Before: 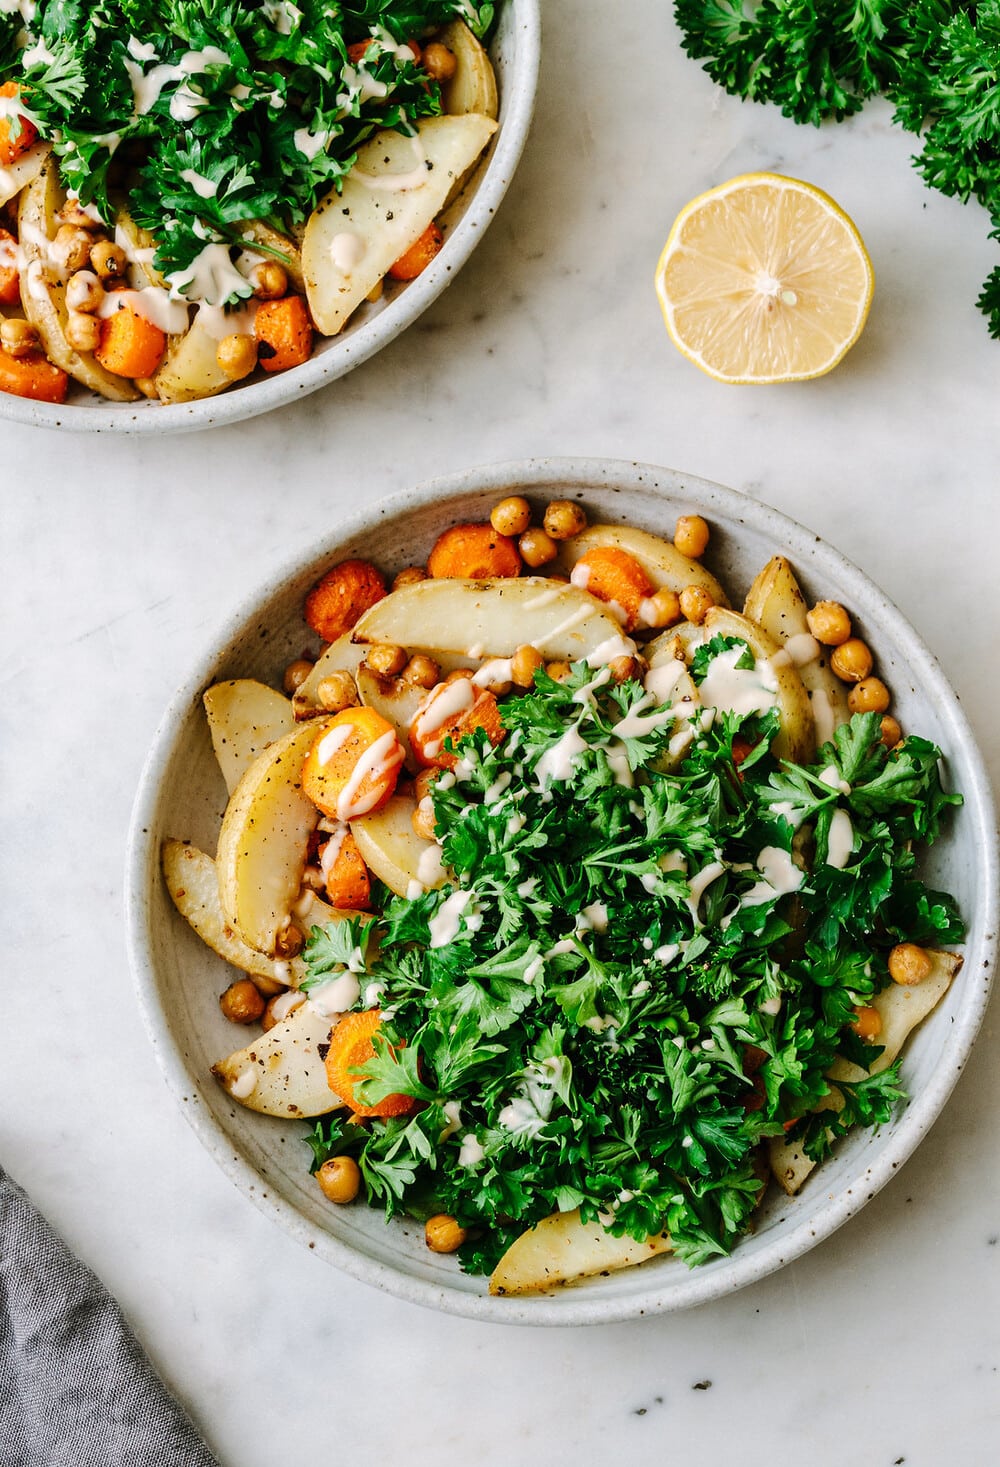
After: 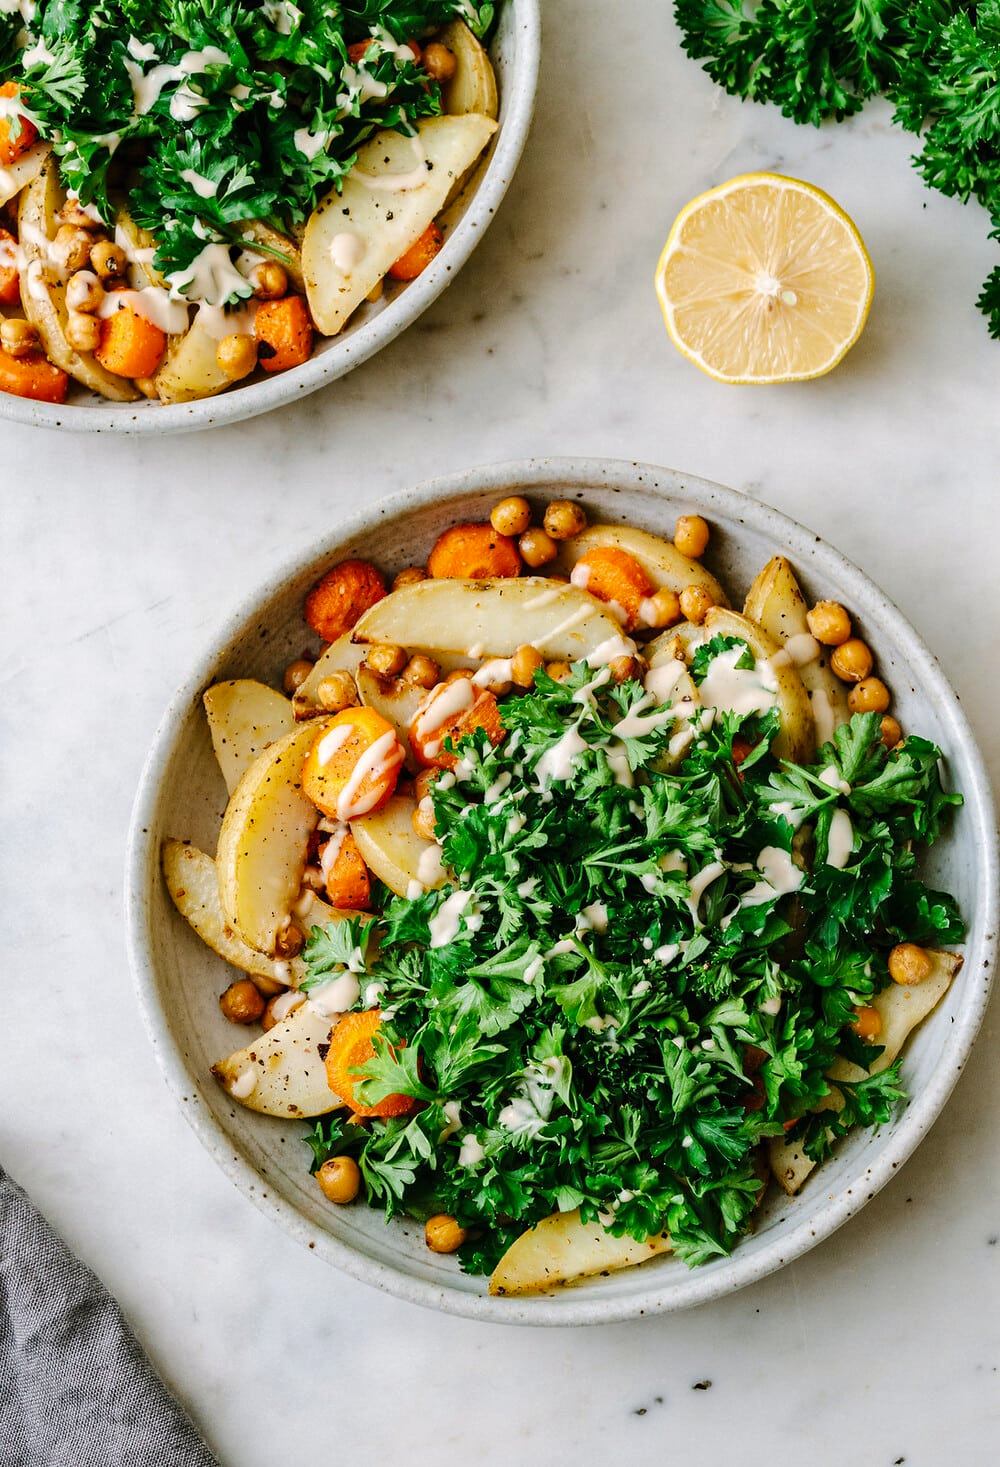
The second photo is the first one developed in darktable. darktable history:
haze removal: compatibility mode true, adaptive false
white balance: red 1, blue 1
